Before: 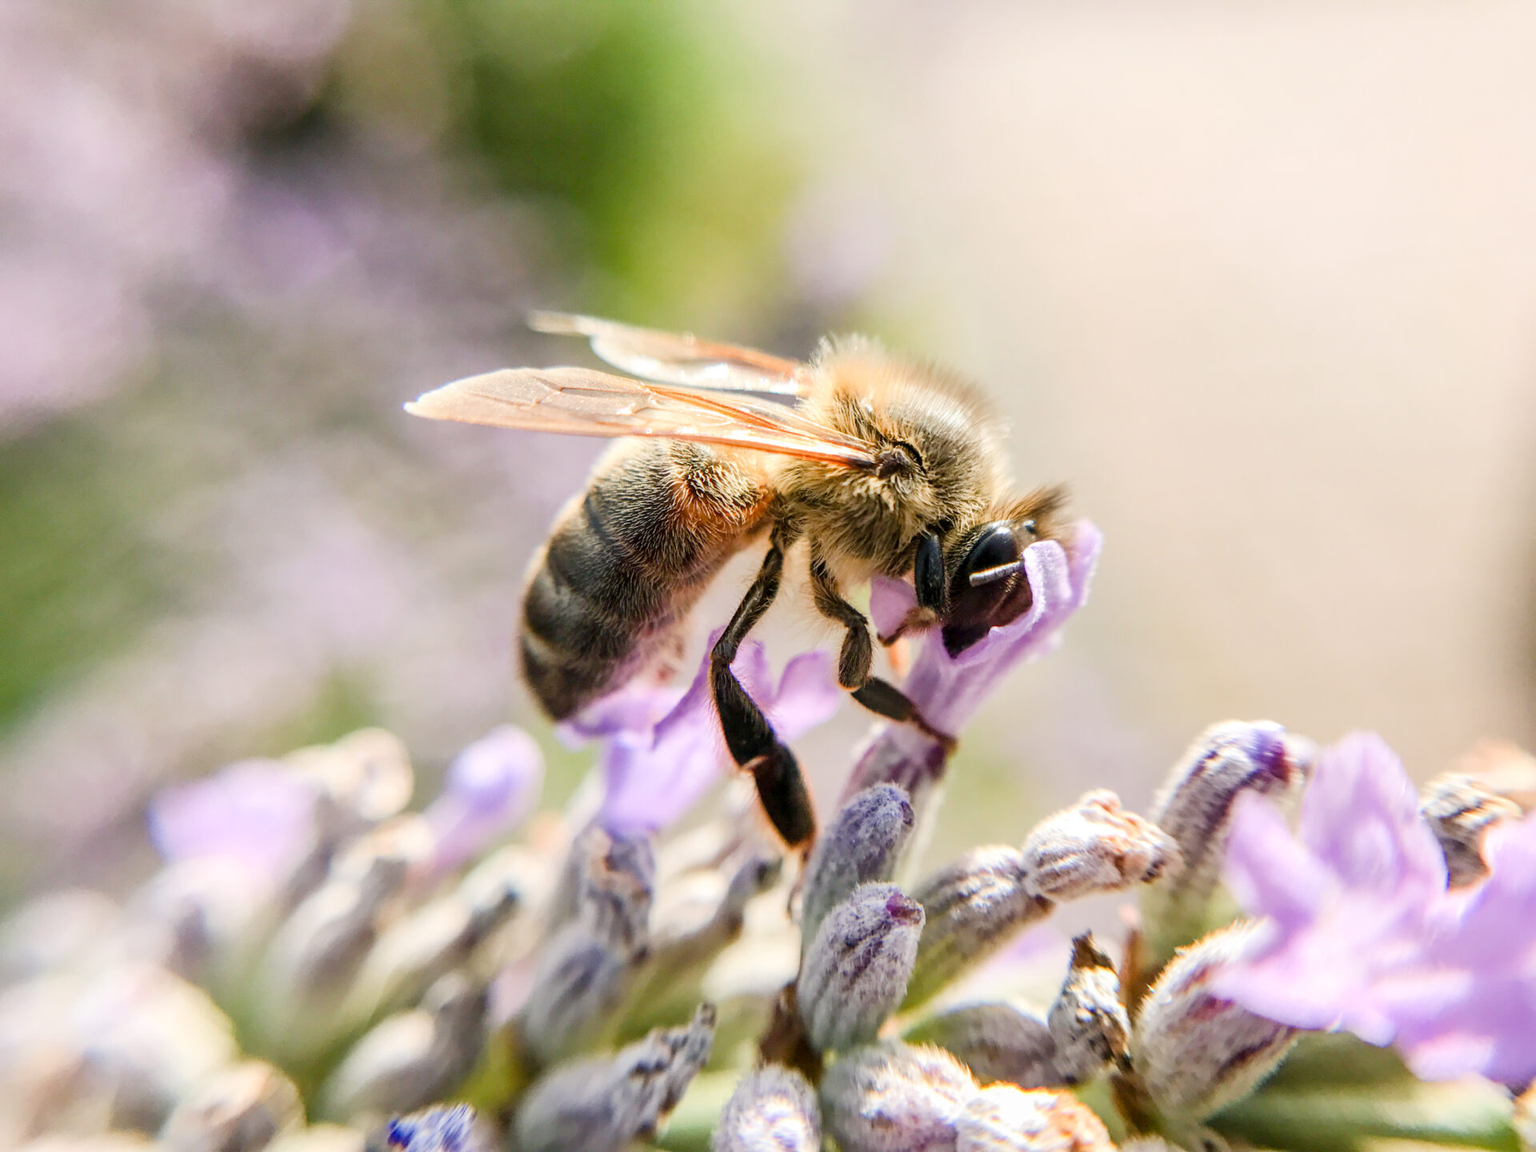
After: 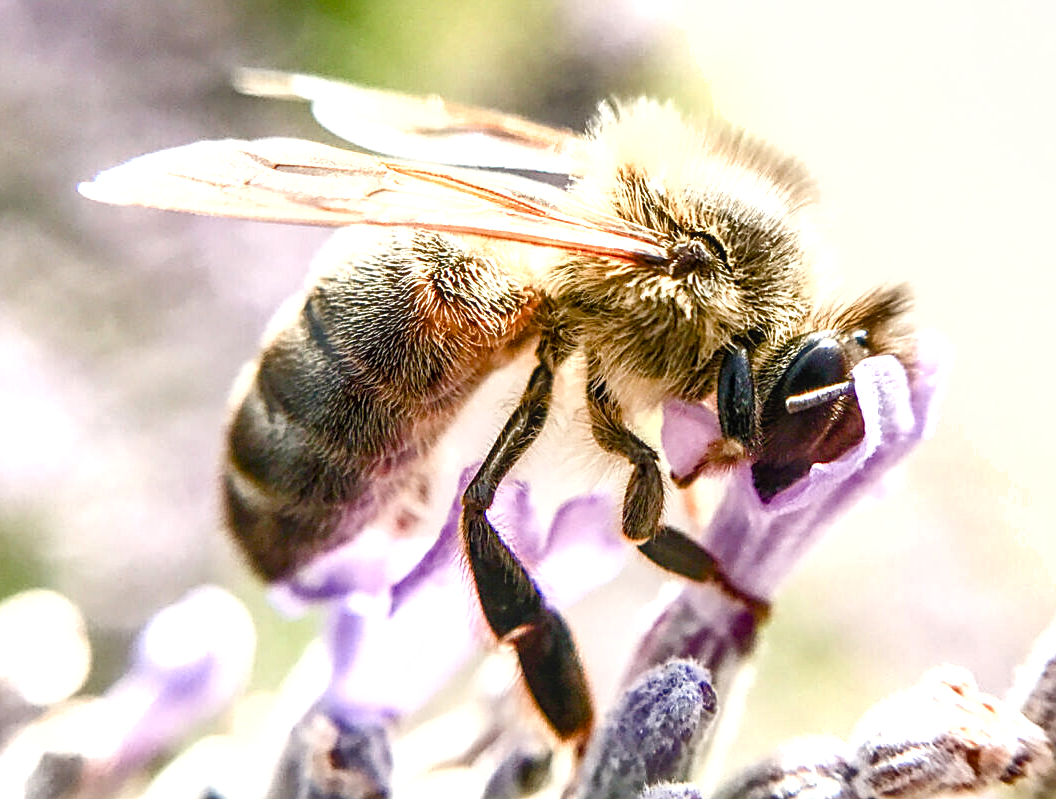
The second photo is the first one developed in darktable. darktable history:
color balance rgb: perceptual saturation grading › global saturation 20%, perceptual saturation grading › highlights -50.164%, perceptual saturation grading › shadows 30.551%, global vibrance 20%
exposure: black level correction 0, exposure 0.69 EV, compensate highlight preservation false
contrast brightness saturation: contrast 0.012, saturation -0.059
crop and rotate: left 22.217%, top 22.269%, right 22.757%, bottom 22.221%
shadows and highlights: shadows 33.16, highlights -45.75, compress 49.78%, soften with gaussian
local contrast: on, module defaults
sharpen: on, module defaults
